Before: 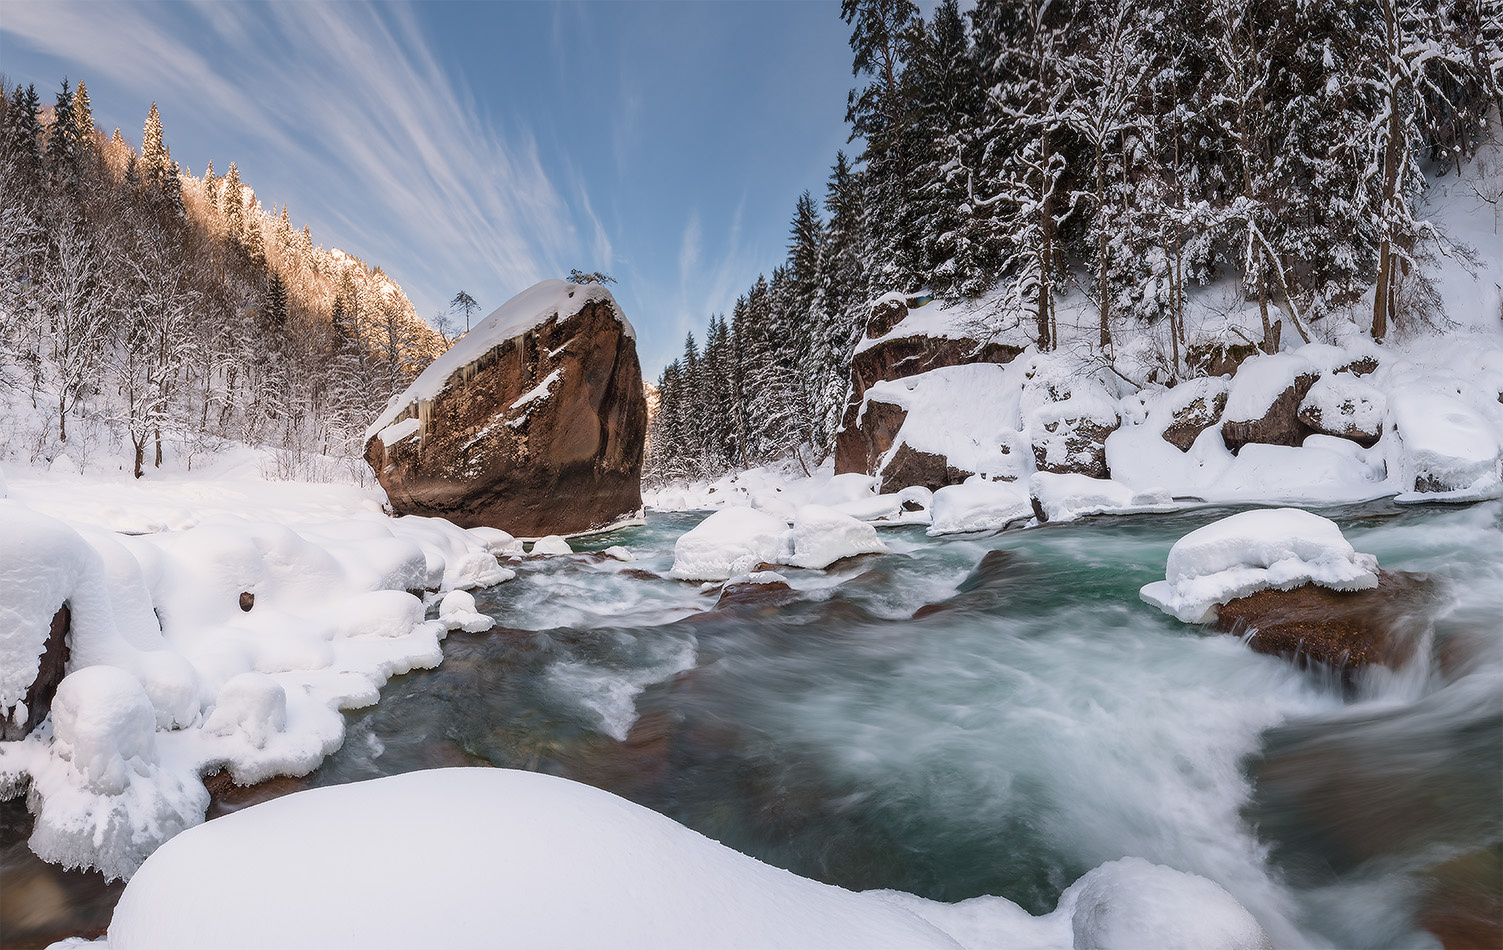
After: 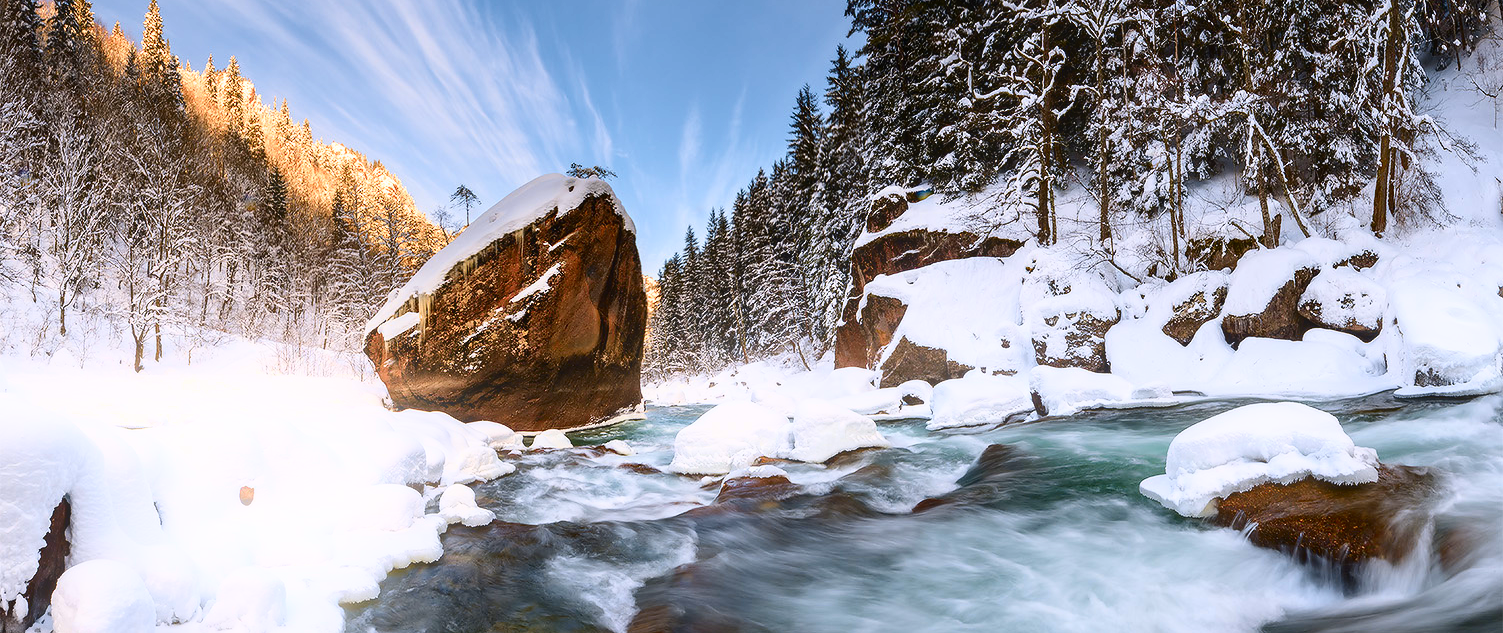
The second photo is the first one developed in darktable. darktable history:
tone curve: curves: ch0 [(0, 0) (0.074, 0.04) (0.157, 0.1) (0.472, 0.515) (0.635, 0.731) (0.768, 0.878) (0.899, 0.969) (1, 1)]; ch1 [(0, 0) (0.08, 0.08) (0.3, 0.3) (0.5, 0.5) (0.539, 0.558) (0.586, 0.658) (0.69, 0.787) (0.92, 0.92) (1, 1)]; ch2 [(0, 0) (0.08, 0.08) (0.3, 0.3) (0.5, 0.5) (0.543, 0.597) (0.597, 0.679) (0.92, 0.92) (1, 1)], color space Lab, independent channels, preserve colors none
crop: top 11.166%, bottom 22.168%
bloom: size 9%, threshold 100%, strength 7%
